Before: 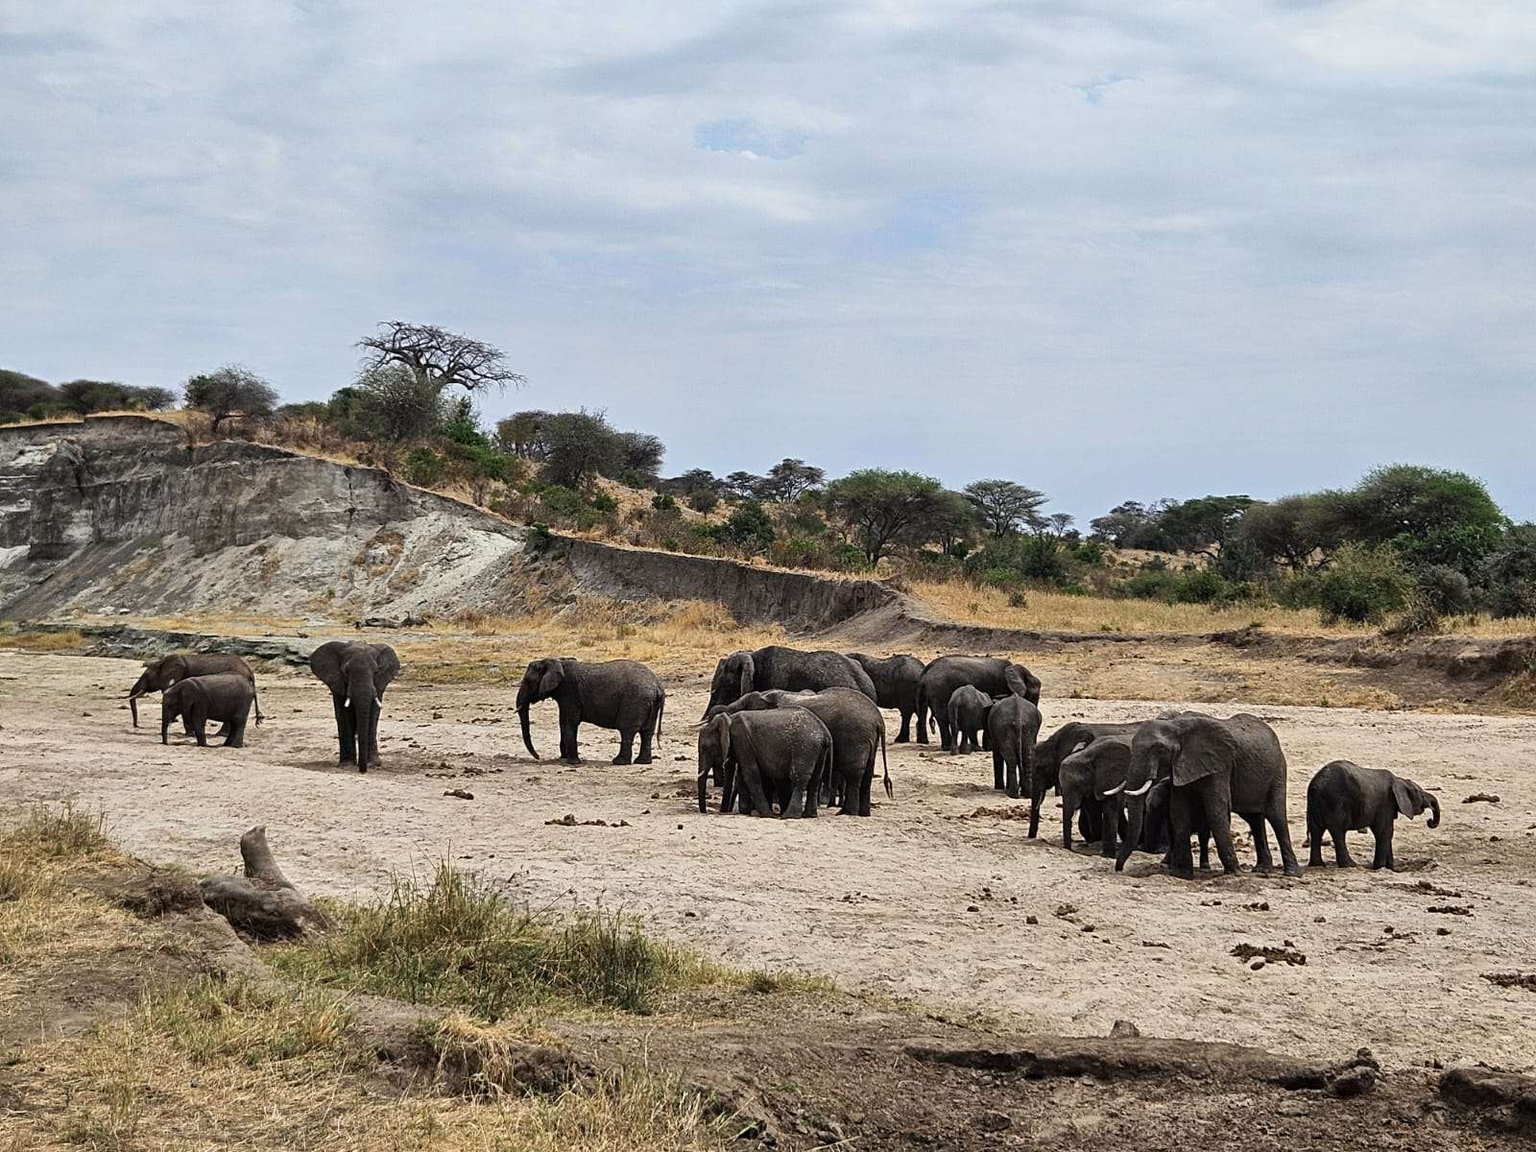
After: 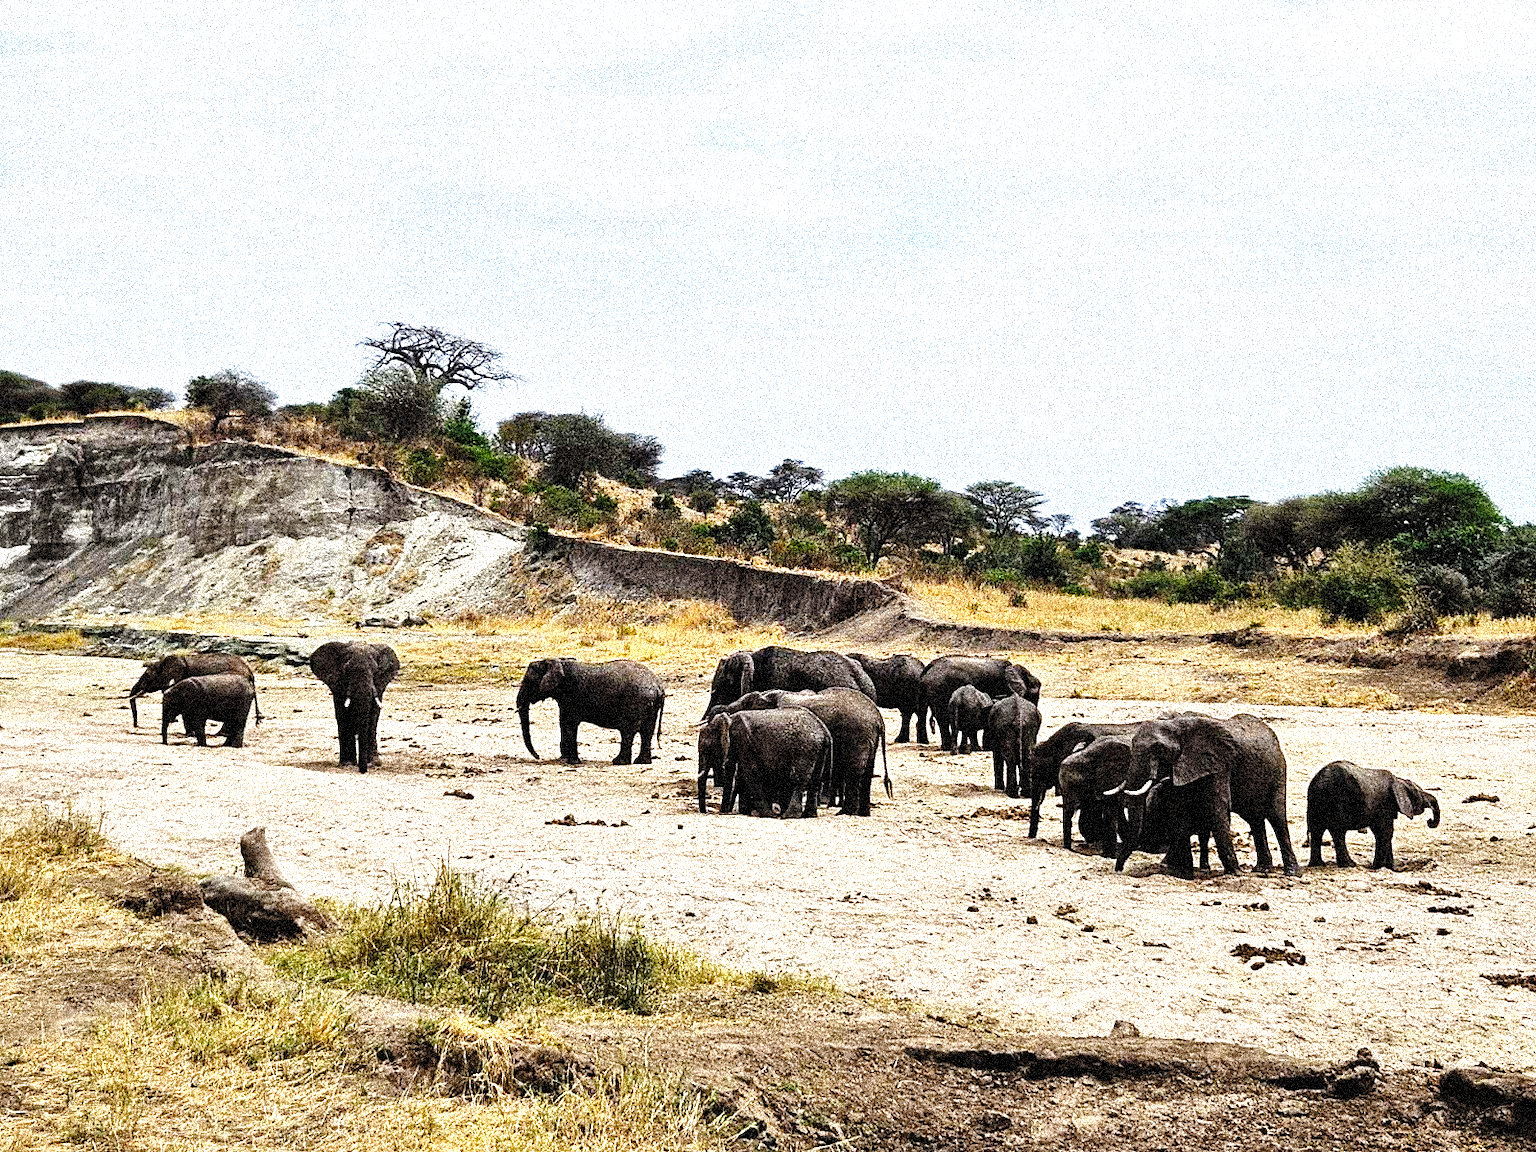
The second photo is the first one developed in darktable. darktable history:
levels: levels [0.052, 0.496, 0.908]
color balance: output saturation 120%
grain: coarseness 3.75 ISO, strength 100%, mid-tones bias 0%
base curve: curves: ch0 [(0, 0) (0.028, 0.03) (0.121, 0.232) (0.46, 0.748) (0.859, 0.968) (1, 1)], preserve colors none
